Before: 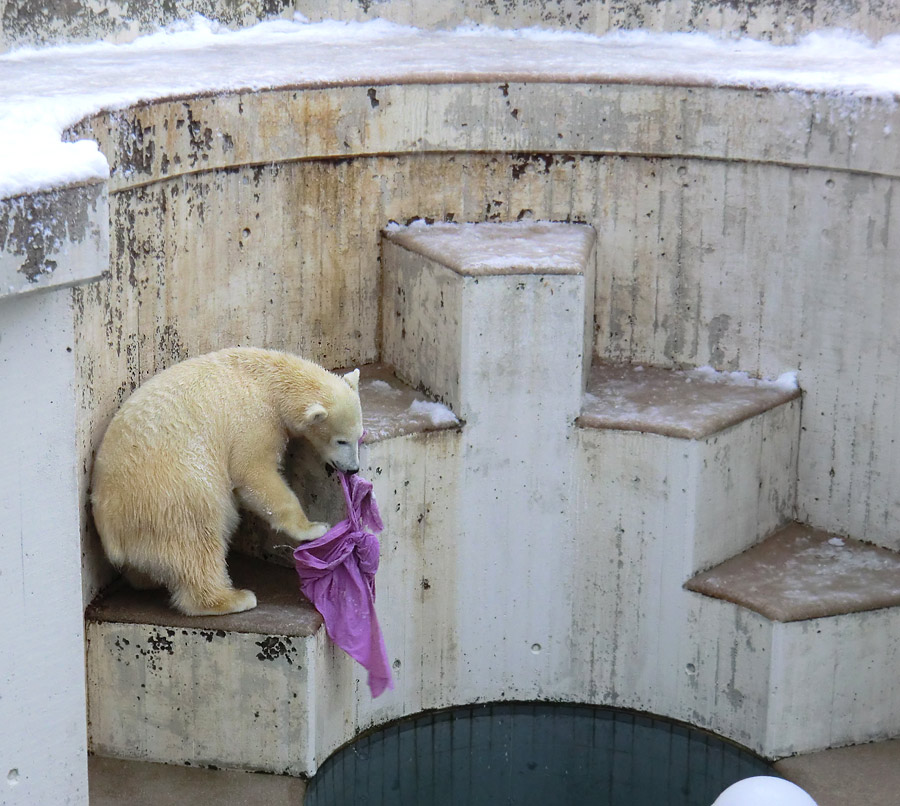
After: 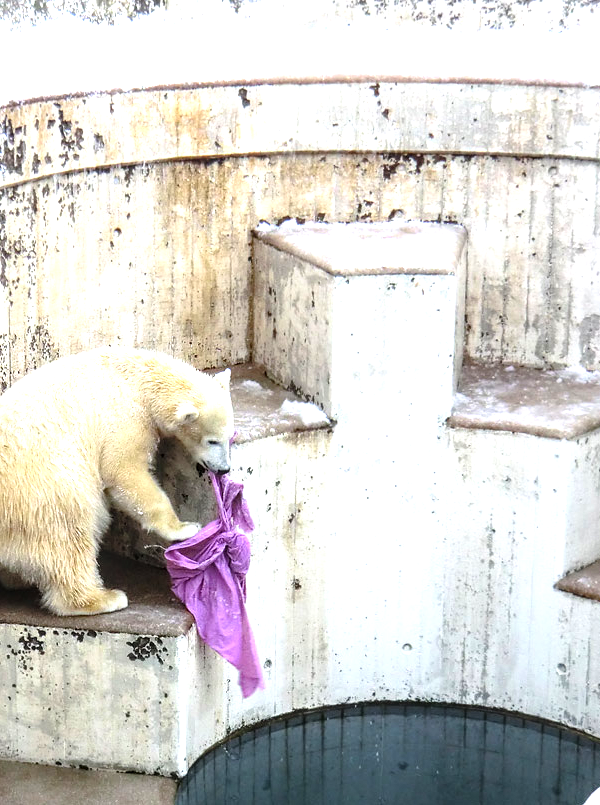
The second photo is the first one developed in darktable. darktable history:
contrast brightness saturation: contrast 0.083, saturation 0.018
tone equalizer: -8 EV -0.714 EV, -7 EV -0.681 EV, -6 EV -0.59 EV, -5 EV -0.417 EV, -3 EV 0.396 EV, -2 EV 0.6 EV, -1 EV 0.681 EV, +0 EV 0.736 EV
crop and rotate: left 14.372%, right 18.956%
exposure: exposure 0.606 EV, compensate highlight preservation false
local contrast: detail 130%
